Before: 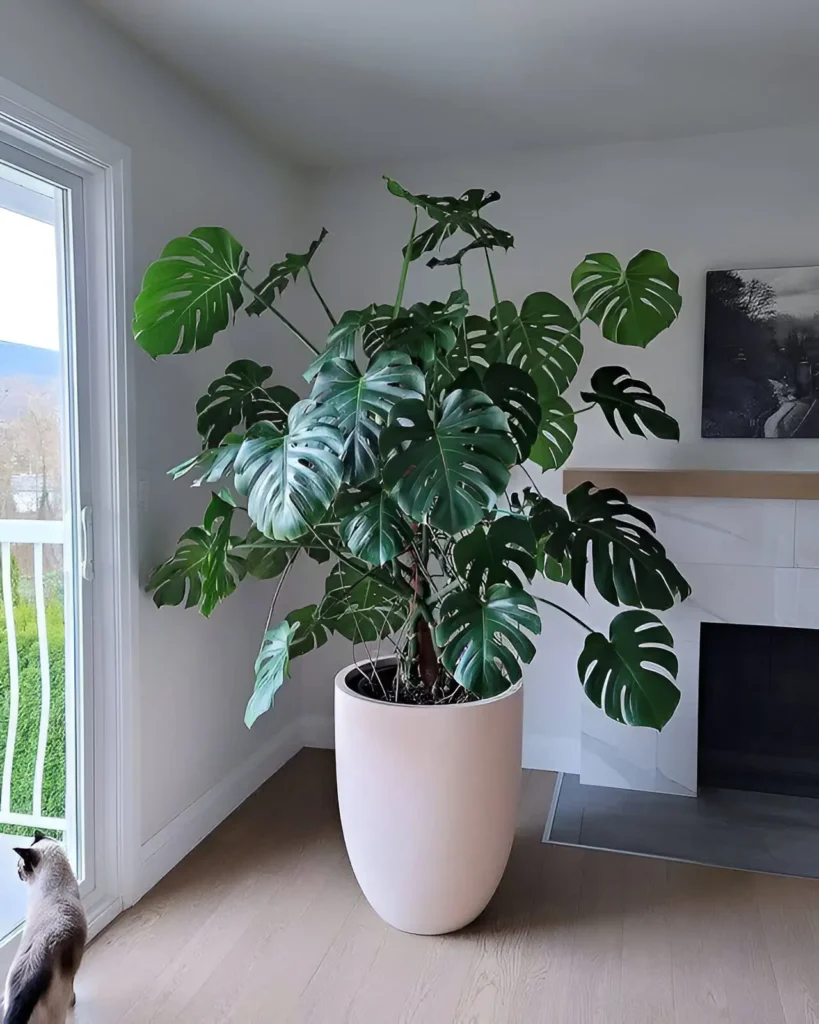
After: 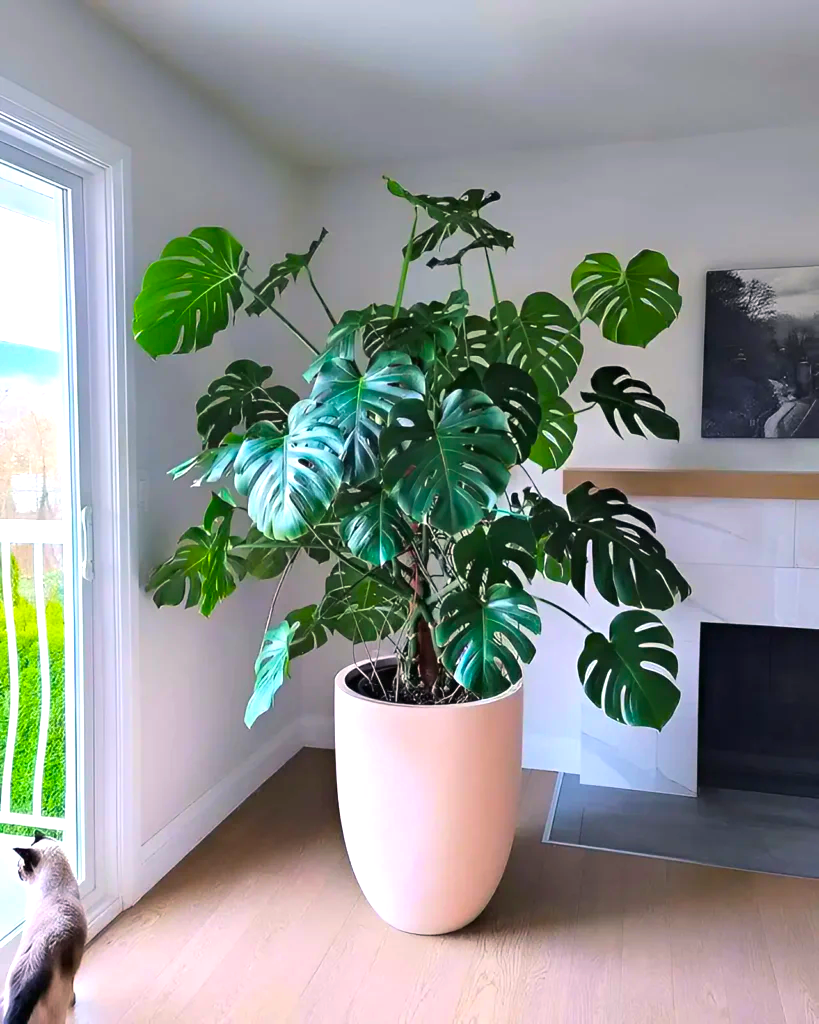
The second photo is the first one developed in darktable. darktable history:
color balance rgb: highlights gain › chroma 1.125%, highlights gain › hue 52.29°, linear chroma grading › global chroma 9.321%, perceptual saturation grading › global saturation 61.28%, perceptual saturation grading › highlights 20.826%, perceptual saturation grading › shadows -49.95%, global vibrance 20%
exposure: black level correction 0, exposure 0.681 EV, compensate exposure bias true, compensate highlight preservation false
